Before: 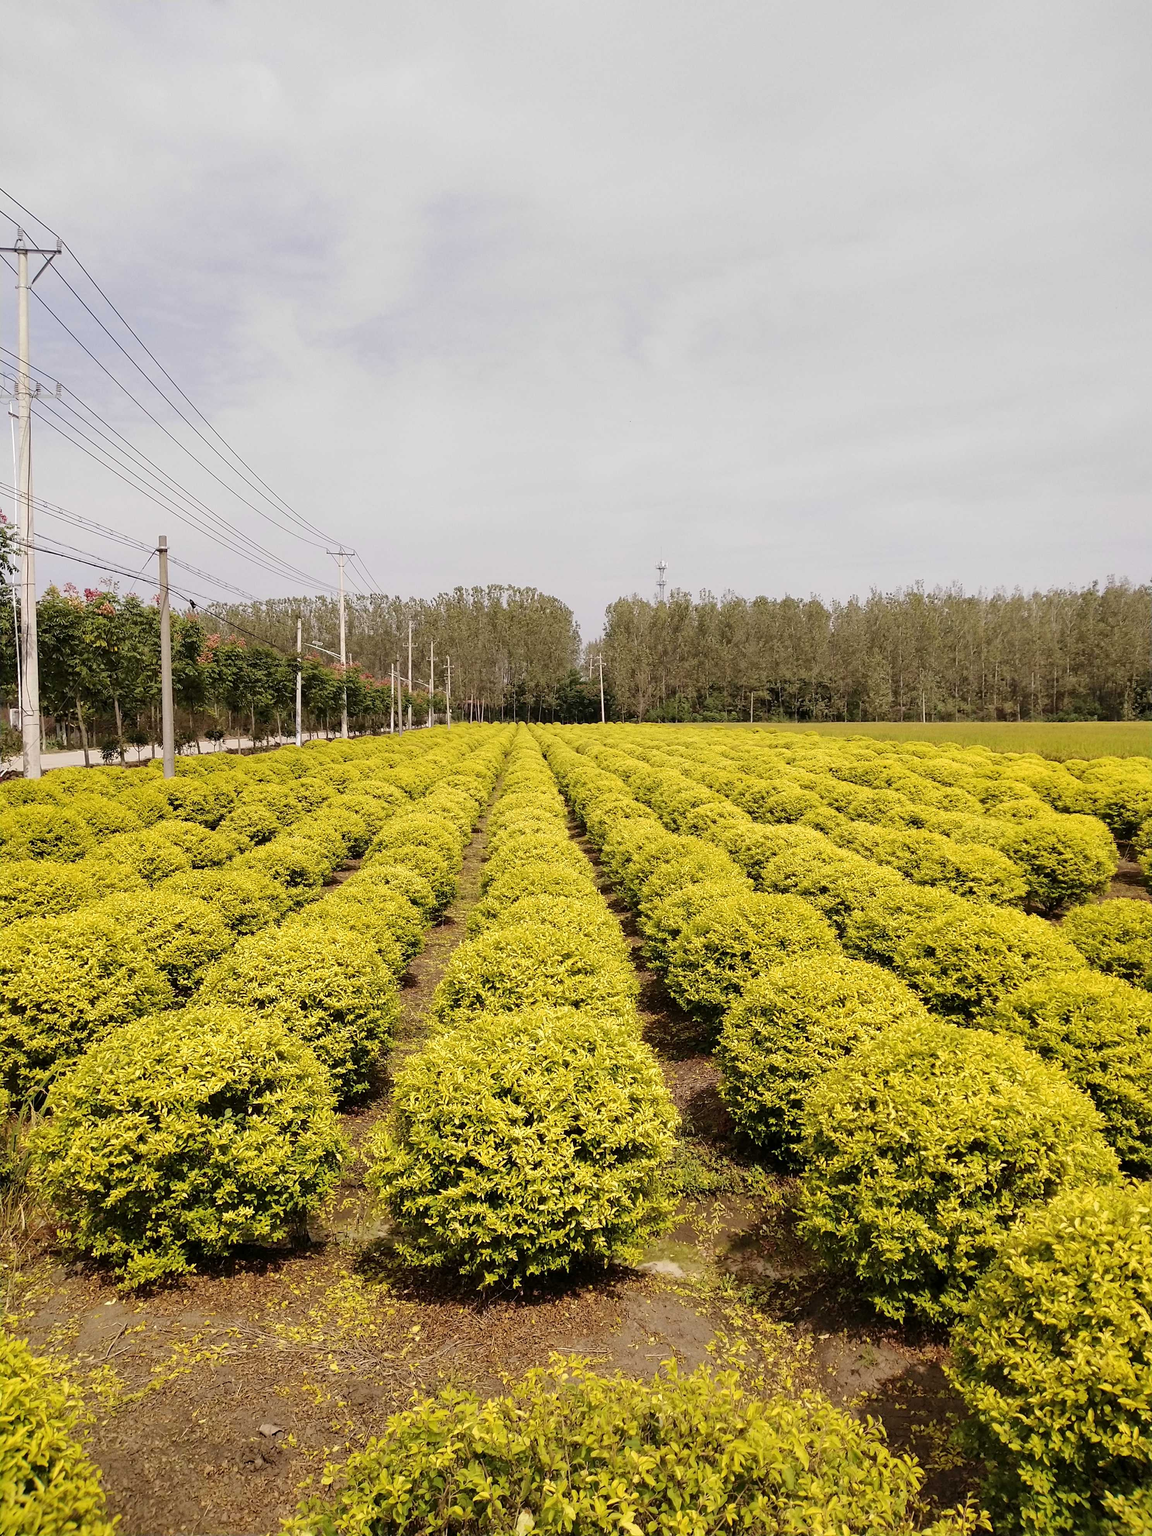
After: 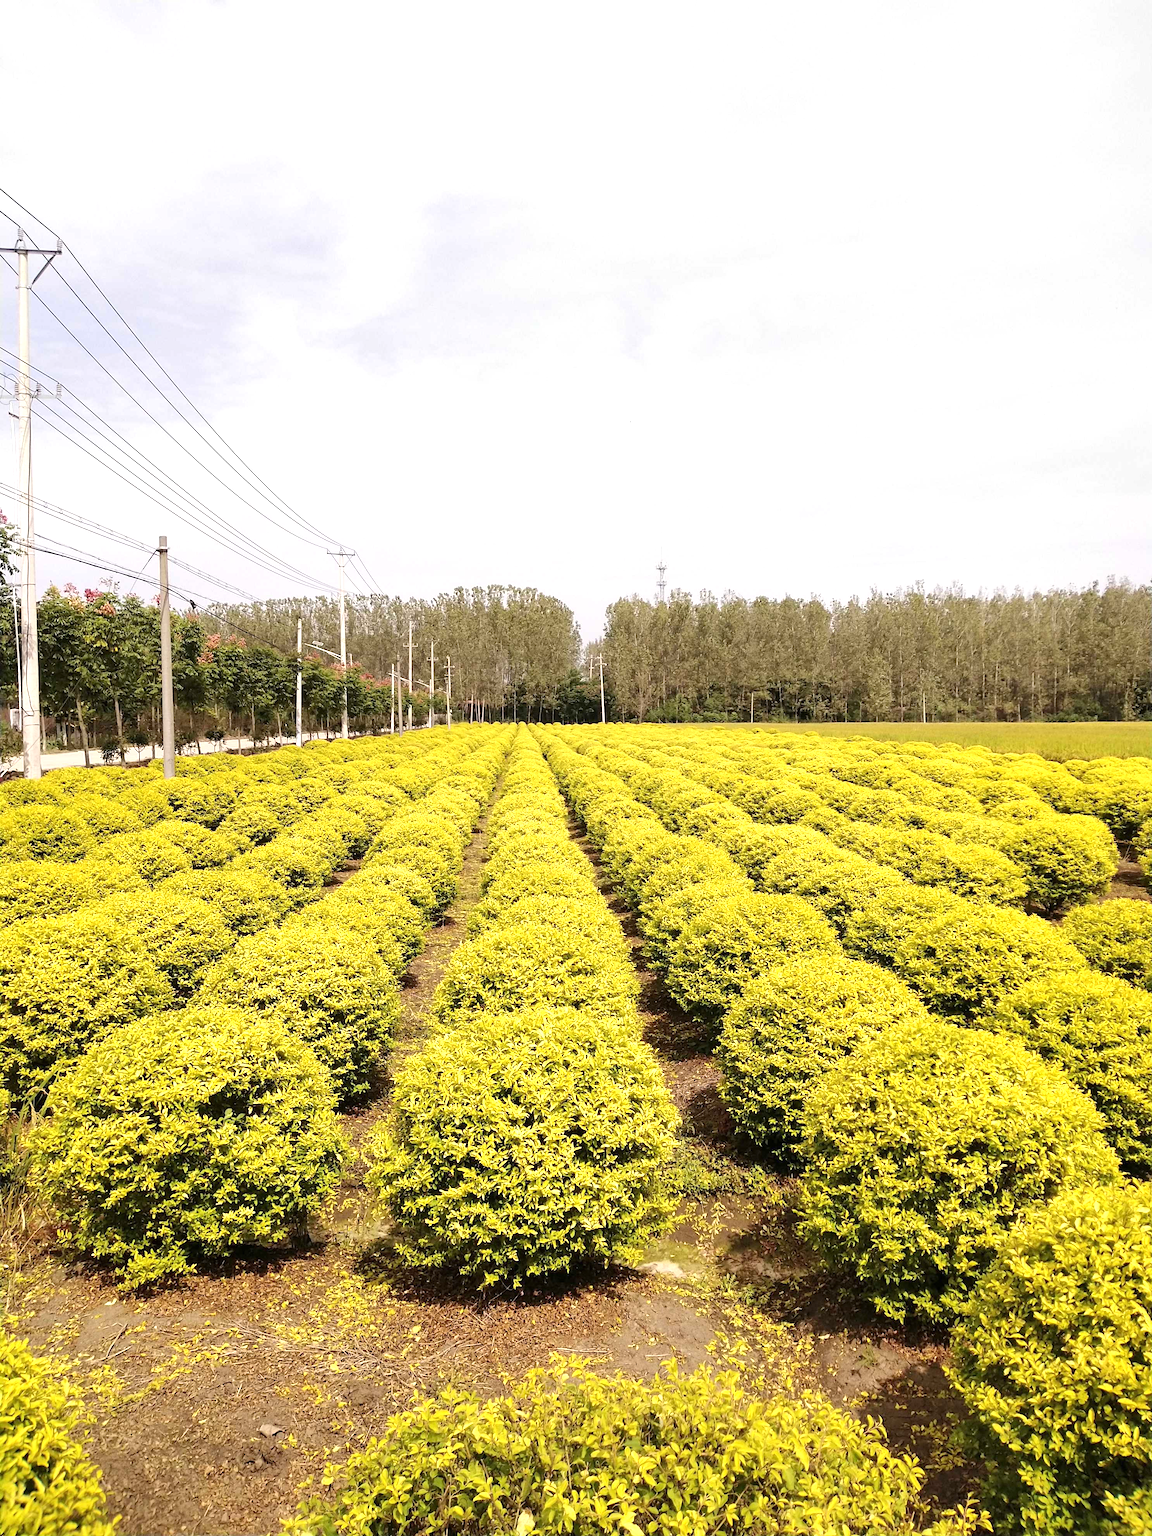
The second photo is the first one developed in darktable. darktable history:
exposure: black level correction 0, exposure 0.684 EV, compensate highlight preservation false
